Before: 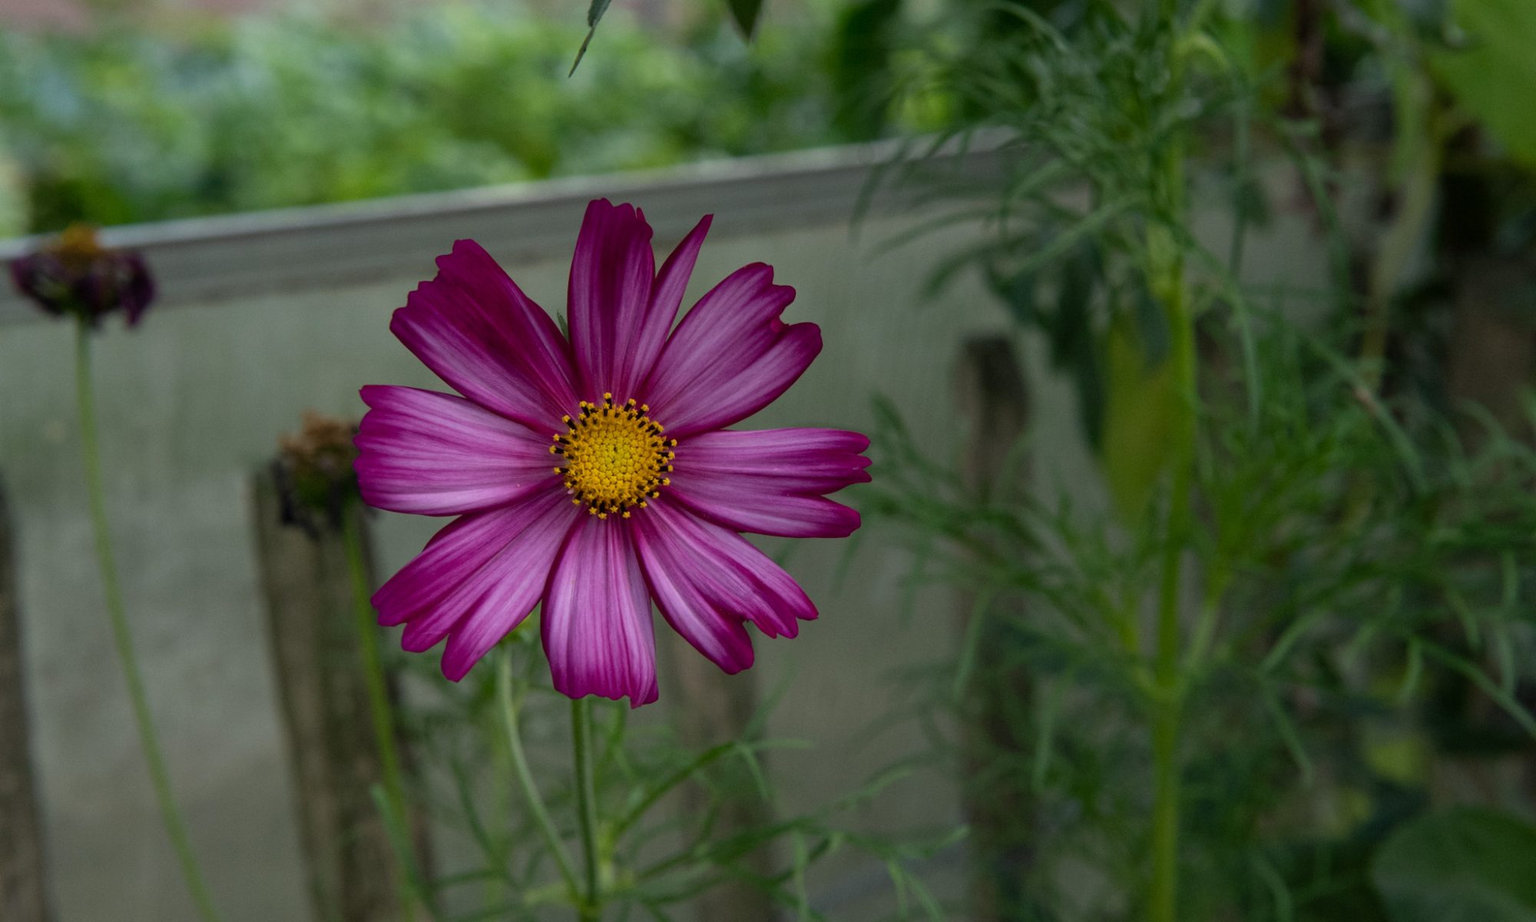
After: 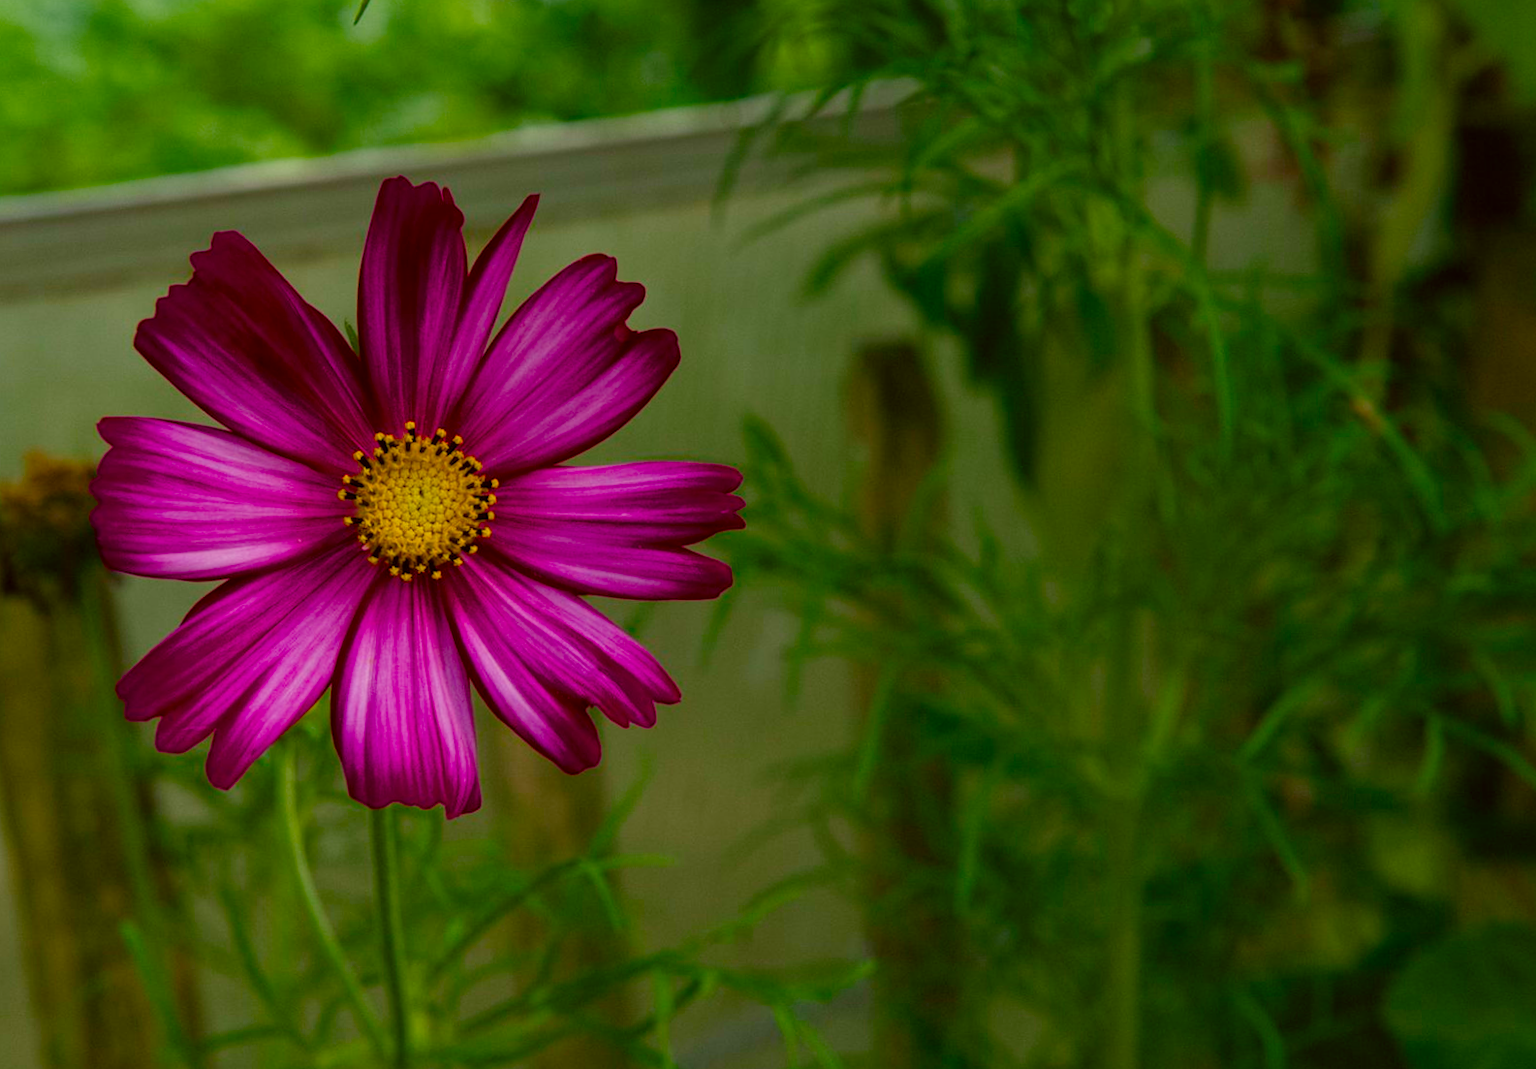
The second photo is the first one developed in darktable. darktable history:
color correction: highlights a* -1.43, highlights b* 10.12, shadows a* 0.395, shadows b* 19.35
crop and rotate: left 17.959%, top 5.771%, right 1.742%
rotate and perspective: rotation -1°, crop left 0.011, crop right 0.989, crop top 0.025, crop bottom 0.975
color balance rgb: perceptual saturation grading › global saturation 24.74%, perceptual saturation grading › highlights -51.22%, perceptual saturation grading › mid-tones 19.16%, perceptual saturation grading › shadows 60.98%, global vibrance 50%
